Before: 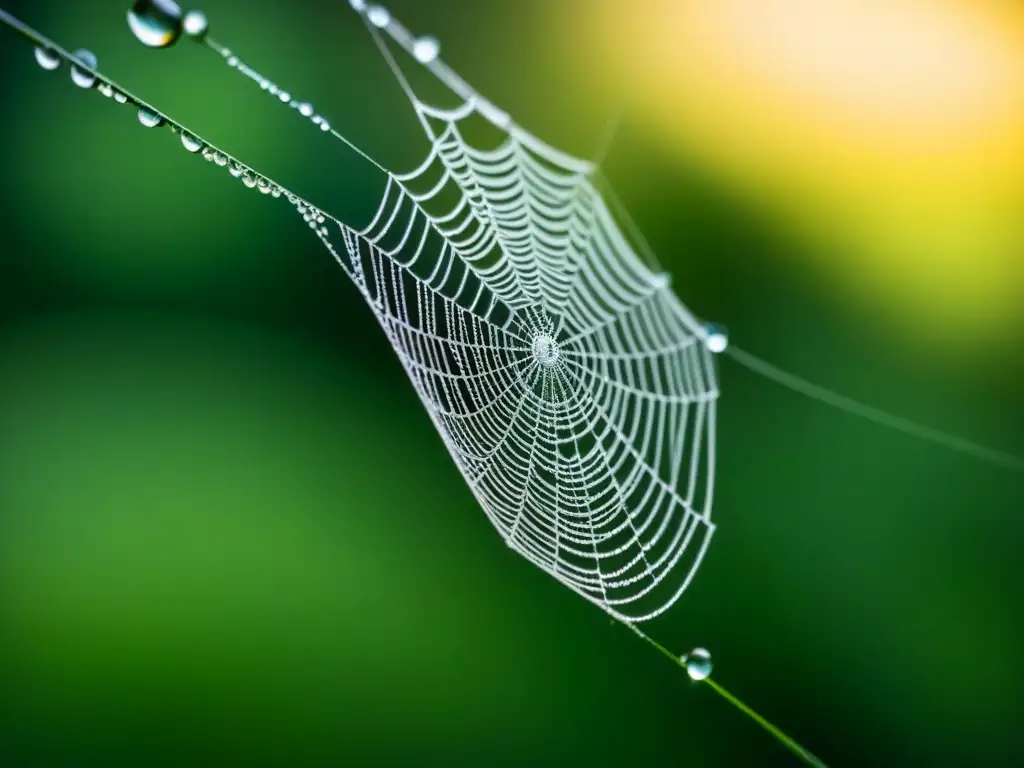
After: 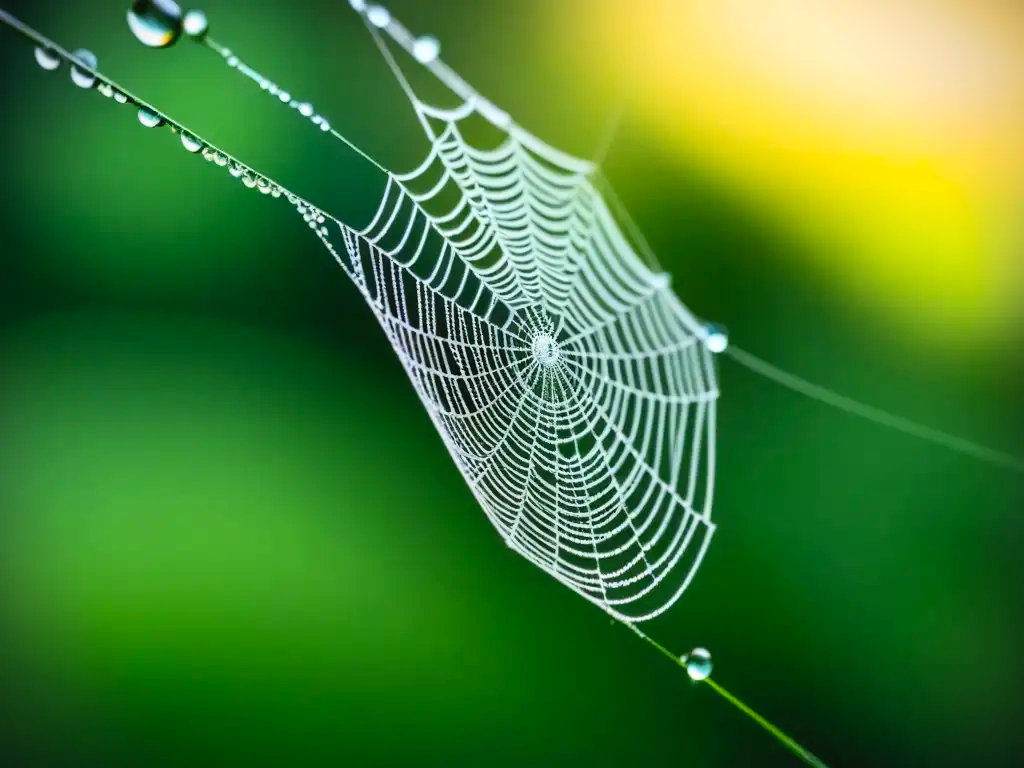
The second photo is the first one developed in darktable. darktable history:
contrast brightness saturation: contrast 0.2, brightness 0.16, saturation 0.22
shadows and highlights: shadows 25, highlights -25
vignetting: fall-off start 91.19%
